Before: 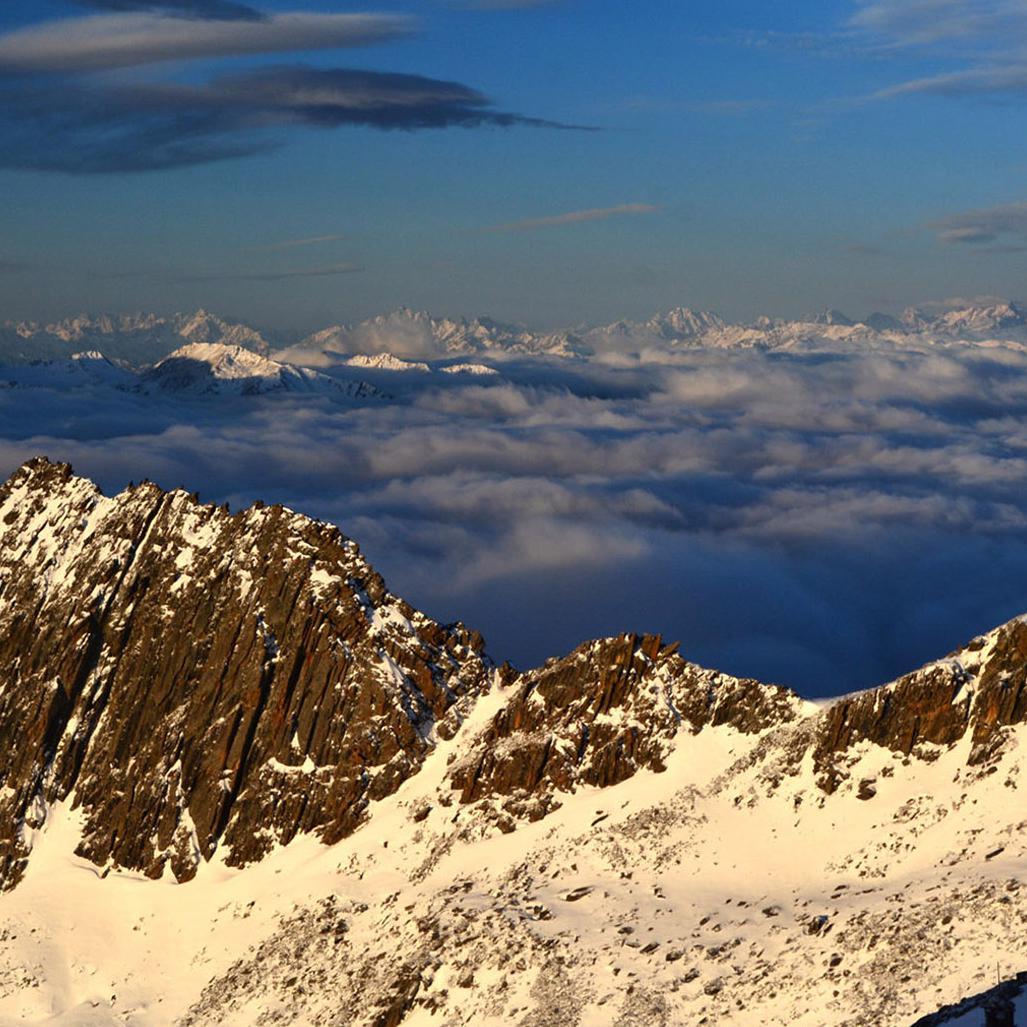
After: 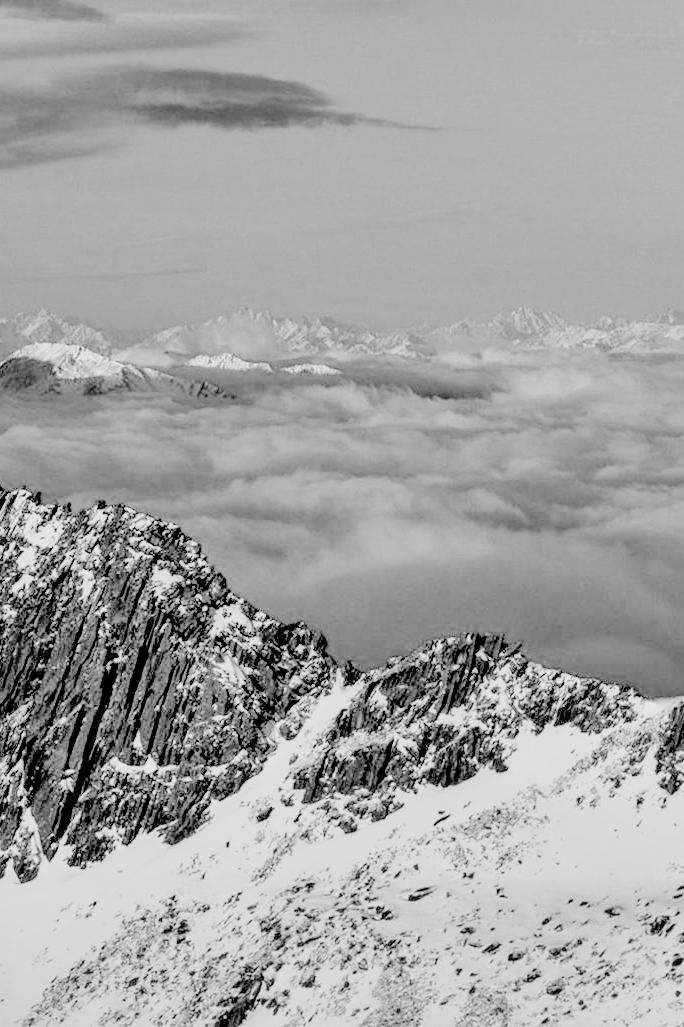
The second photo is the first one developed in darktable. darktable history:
white balance: red 0.976, blue 1.04
exposure: black level correction 0.003, exposure 0.383 EV, compensate highlight preservation false
crop: left 15.419%, right 17.914%
filmic rgb: black relative exposure -4.42 EV, white relative exposure 6.58 EV, hardness 1.85, contrast 0.5
shadows and highlights: soften with gaussian
color calibration: output gray [0.22, 0.42, 0.37, 0], gray › normalize channels true, illuminant same as pipeline (D50), adaptation XYZ, x 0.346, y 0.359, gamut compression 0
local contrast: on, module defaults
tone curve: curves: ch0 [(0, 0) (0.169, 0.367) (0.635, 0.859) (1, 1)], color space Lab, independent channels, preserve colors none
